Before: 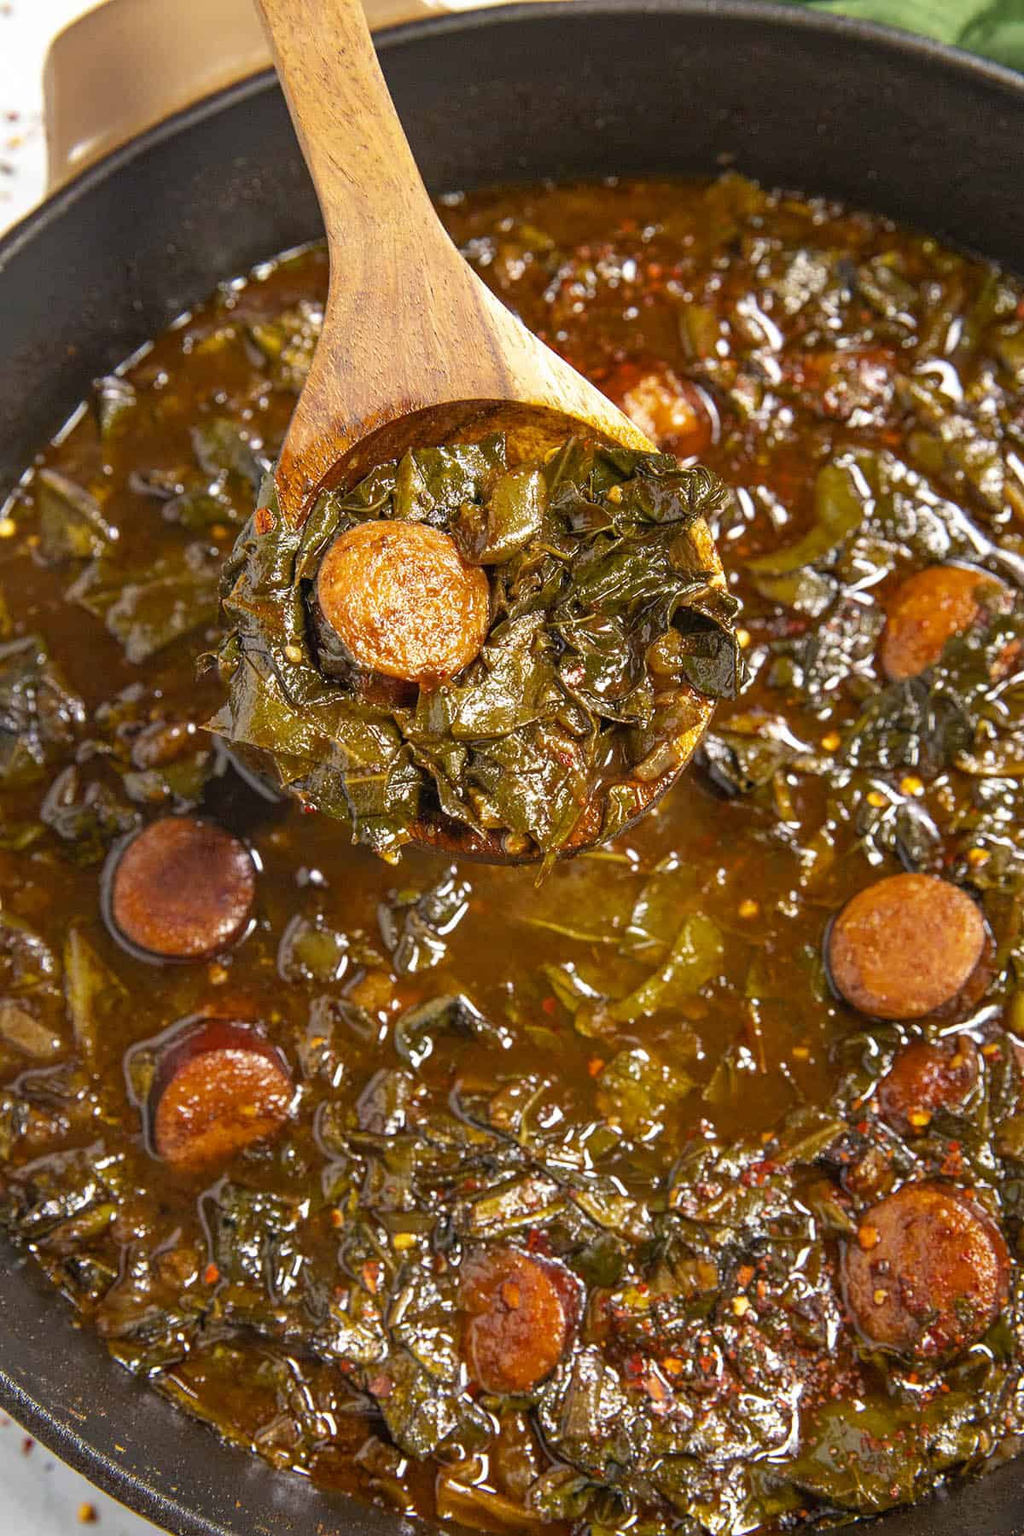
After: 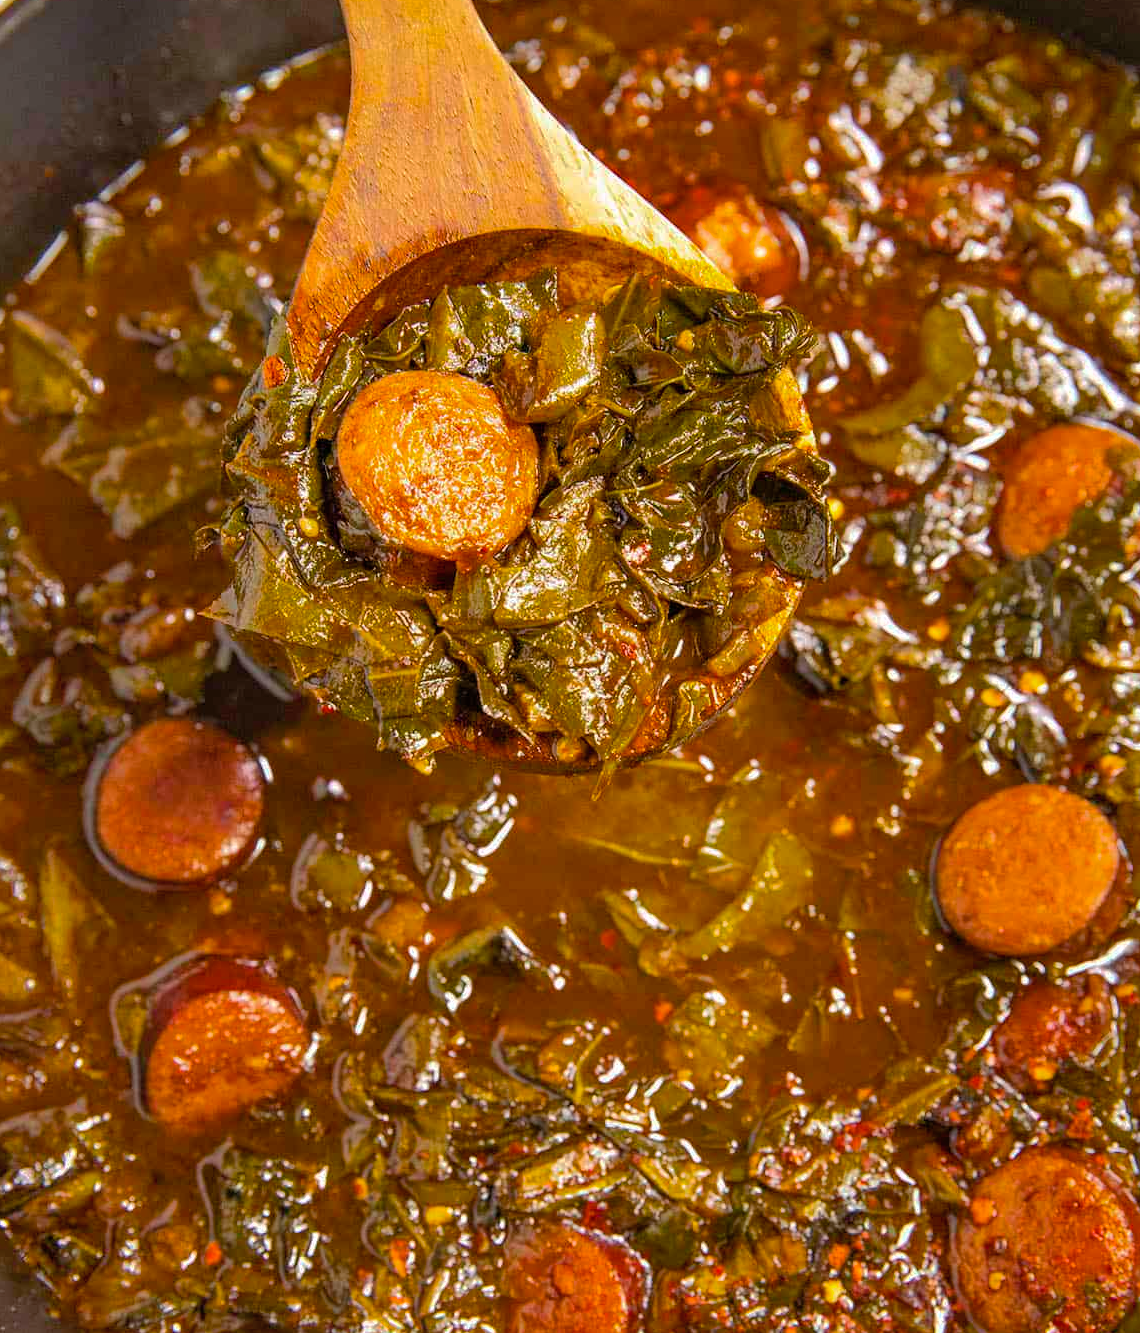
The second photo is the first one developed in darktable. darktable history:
color balance rgb: perceptual saturation grading › global saturation 25%, global vibrance 20%
white balance: emerald 1
shadows and highlights: shadows 40, highlights -60
crop and rotate: left 2.991%, top 13.302%, right 1.981%, bottom 12.636%
